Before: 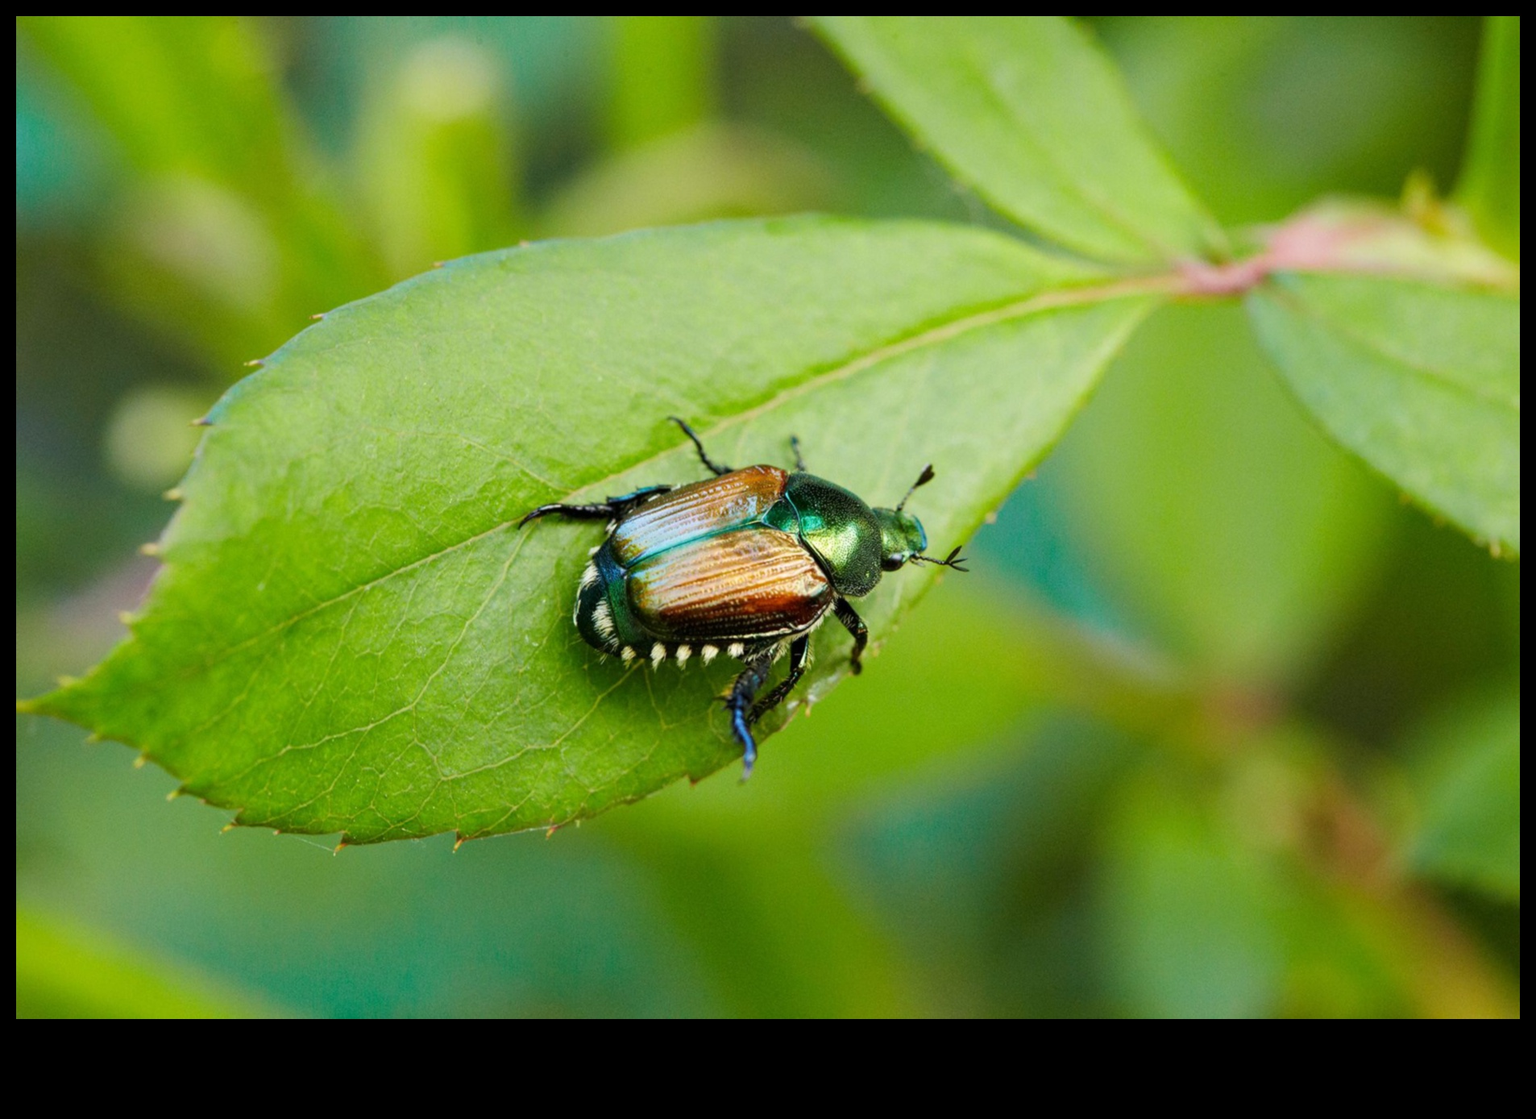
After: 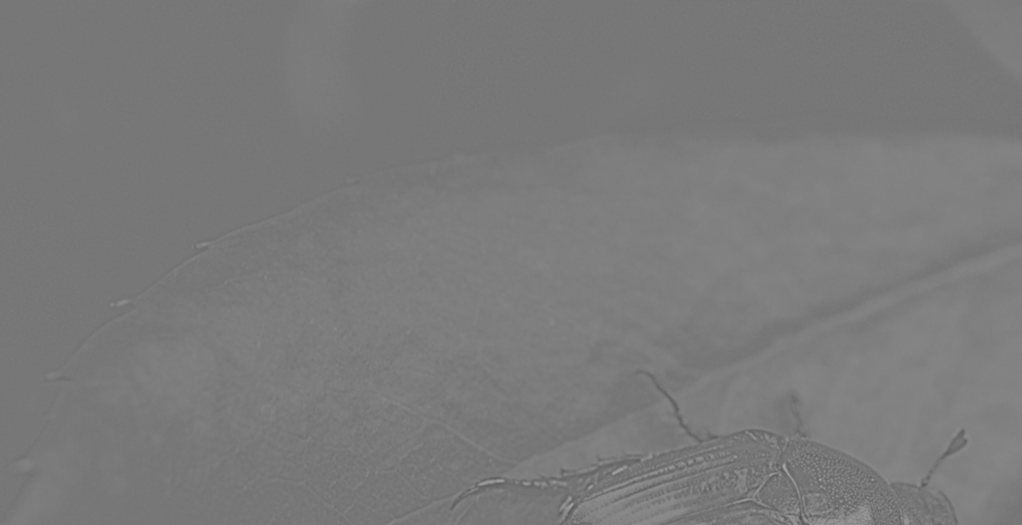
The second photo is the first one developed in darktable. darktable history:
local contrast: highlights 100%, shadows 100%, detail 120%, midtone range 0.2
rotate and perspective: automatic cropping off
crop: left 10.121%, top 10.631%, right 36.218%, bottom 51.526%
highpass: sharpness 6%, contrast boost 7.63%
white balance: red 0.976, blue 1.04
exposure: black level correction 0.001, exposure 1.3 EV, compensate highlight preservation false
